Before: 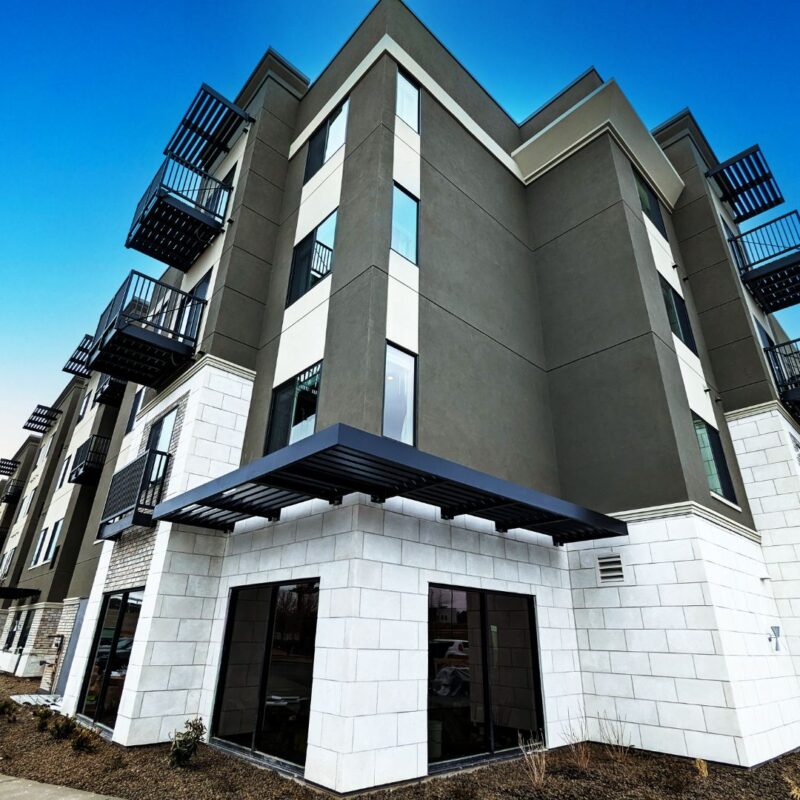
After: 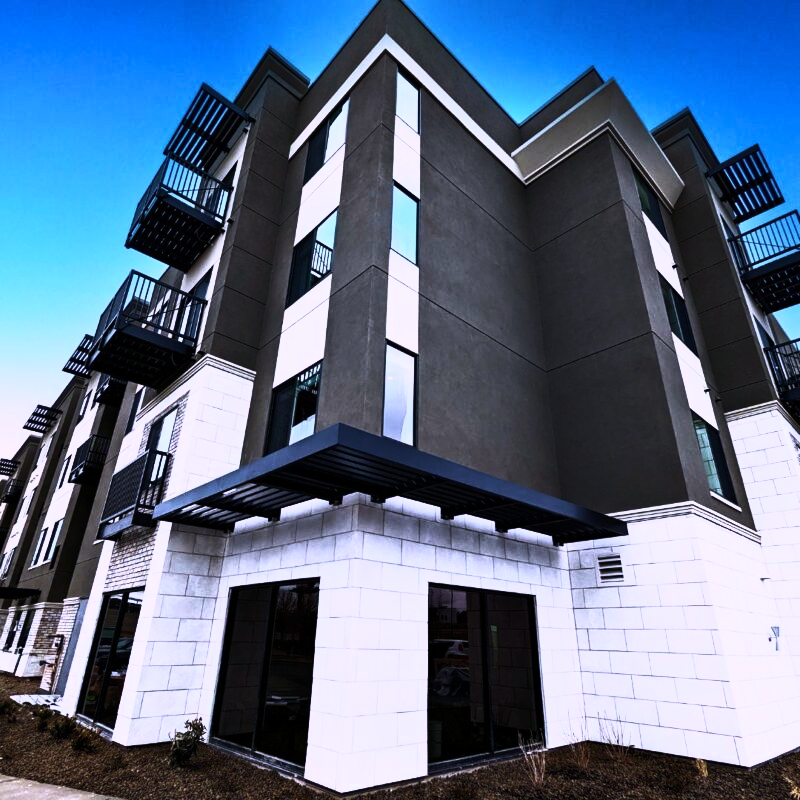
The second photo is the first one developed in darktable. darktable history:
tone curve: curves: ch0 [(0, 0) (0.56, 0.467) (0.846, 0.934) (1, 1)]
white balance: red 1.042, blue 1.17
velvia: on, module defaults
